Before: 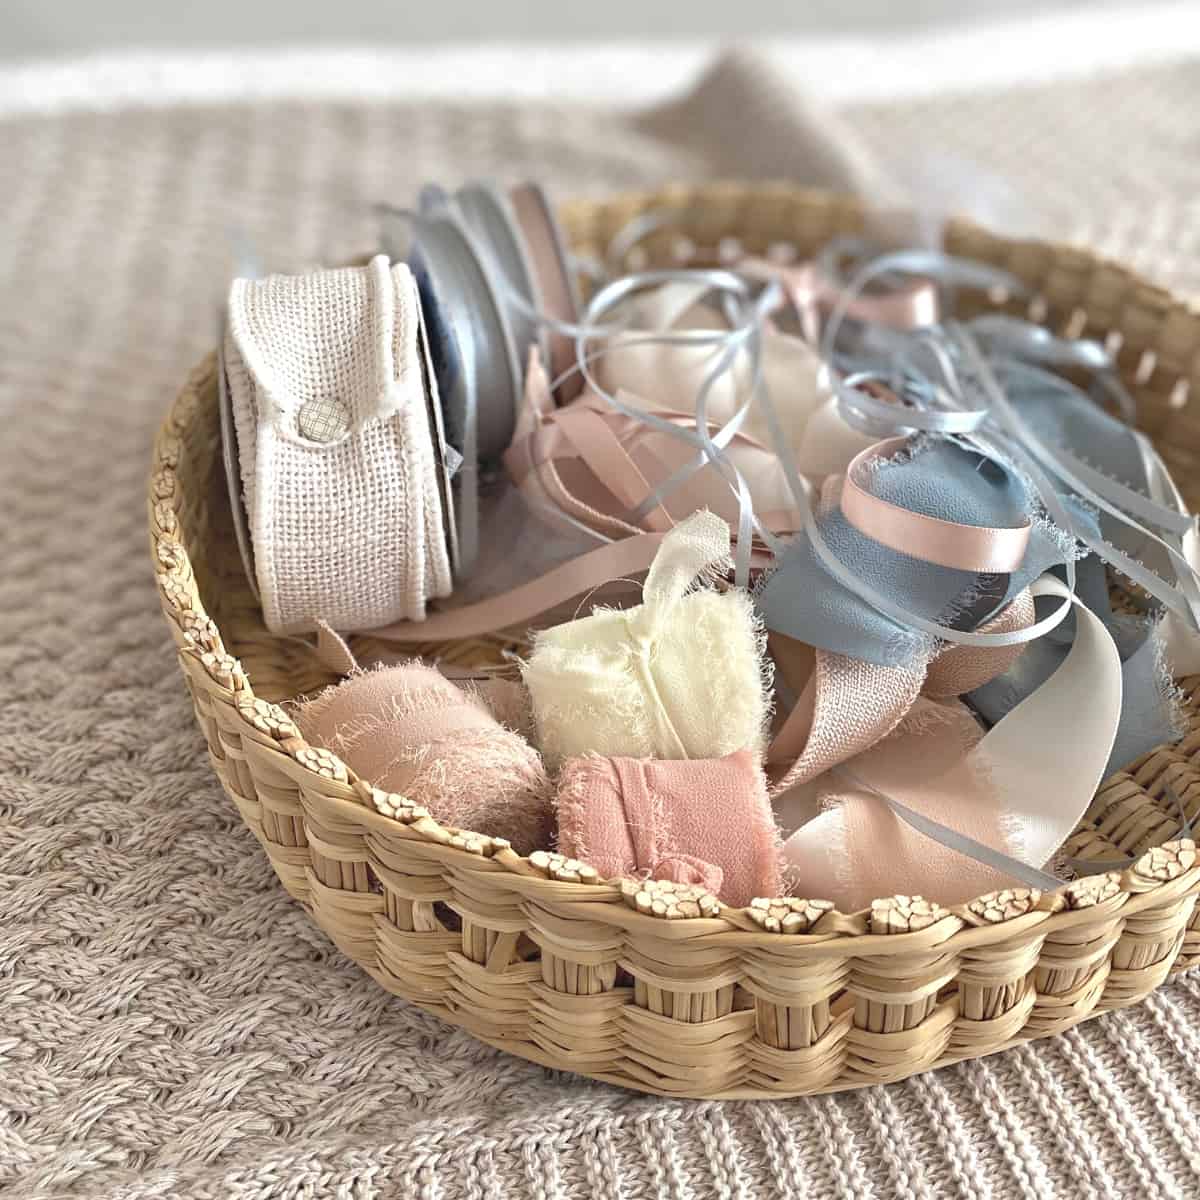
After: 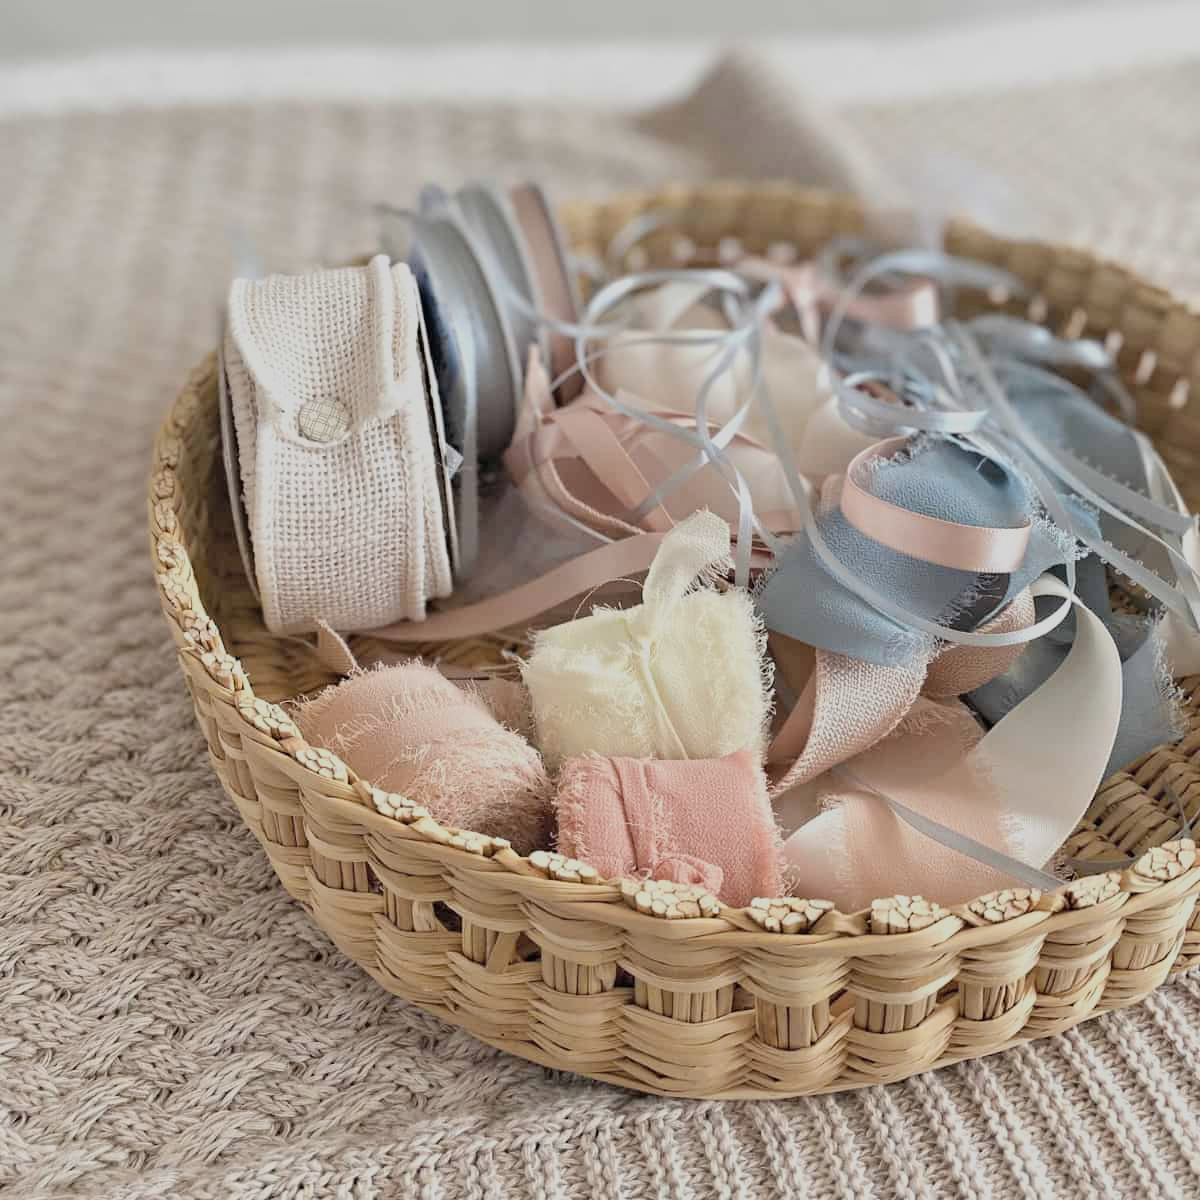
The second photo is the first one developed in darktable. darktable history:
filmic rgb: black relative exposure -7.65 EV, white relative exposure 4.56 EV, hardness 3.61
tone equalizer: on, module defaults
